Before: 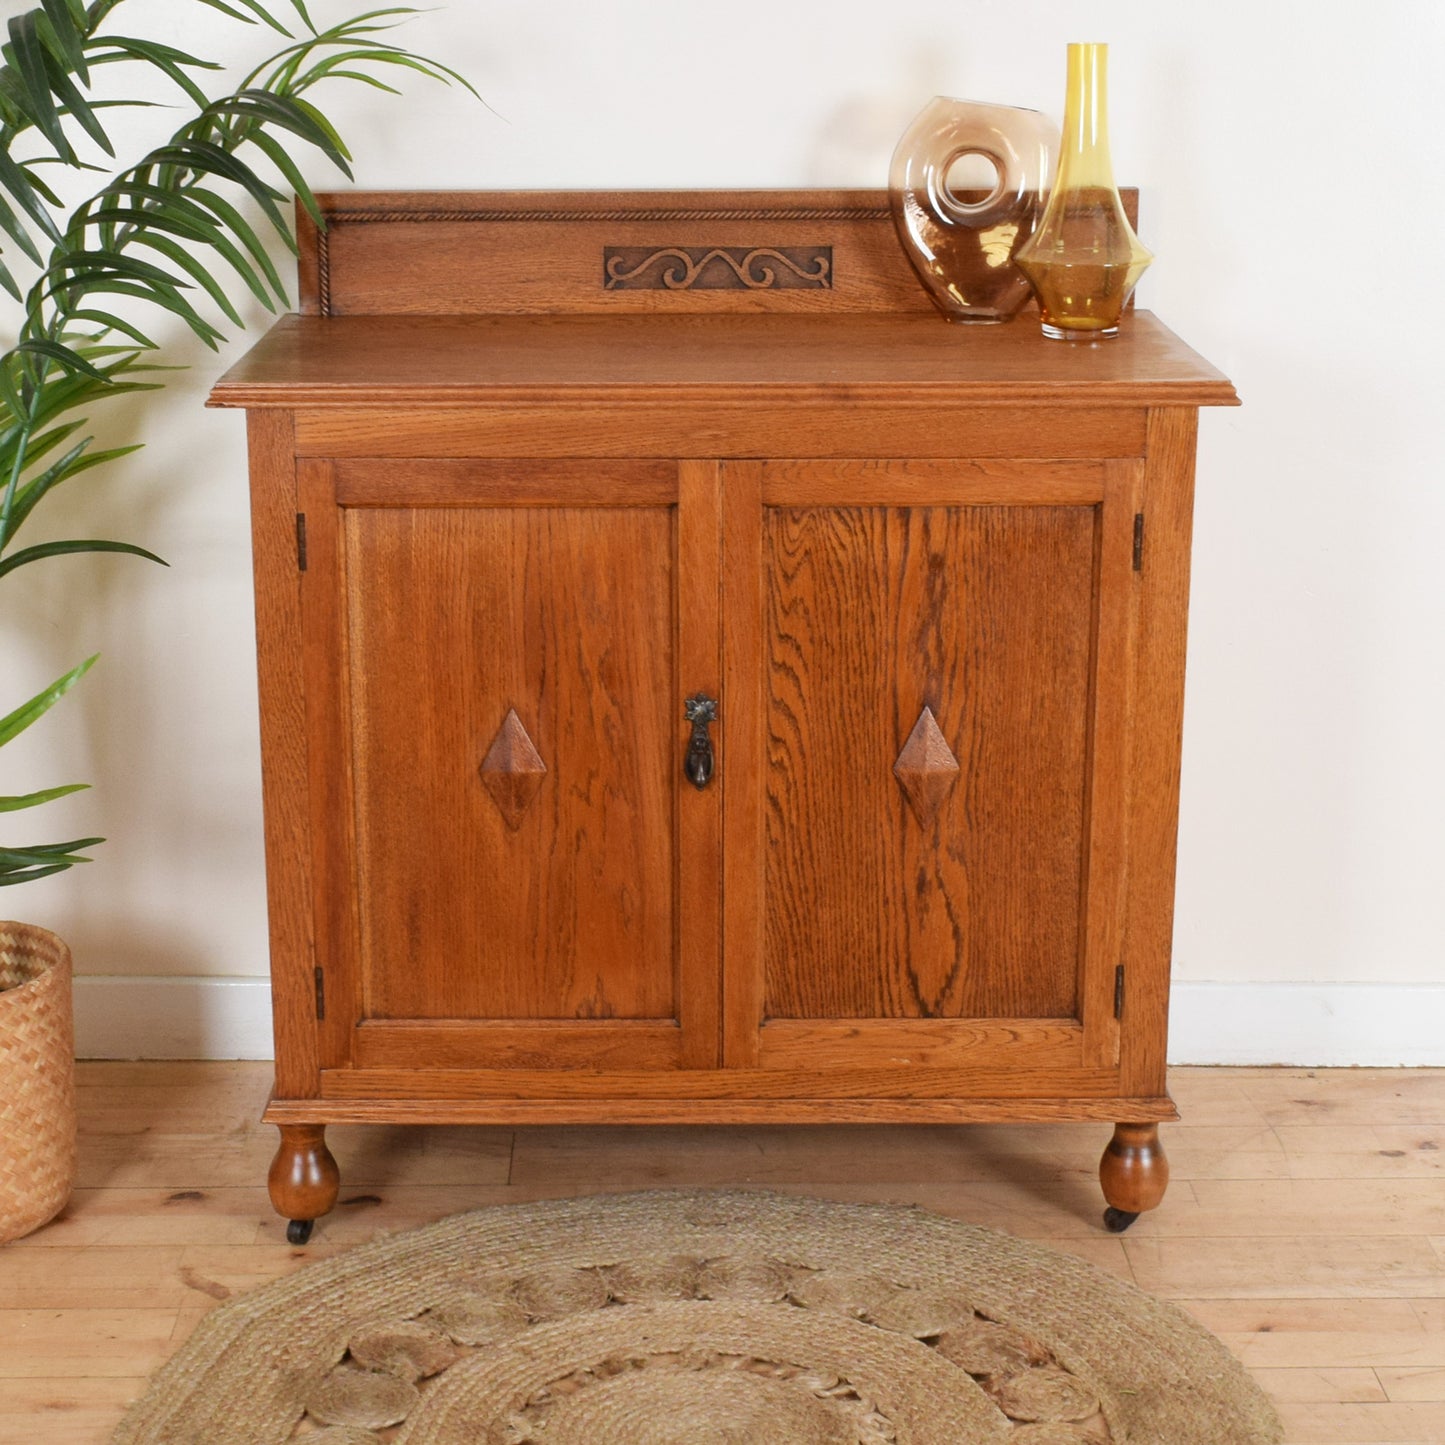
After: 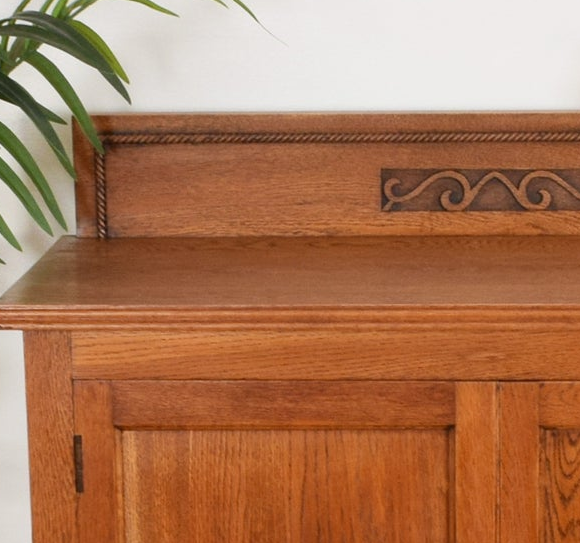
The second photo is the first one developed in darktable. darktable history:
crop: left 15.441%, top 5.459%, right 44.41%, bottom 56.902%
